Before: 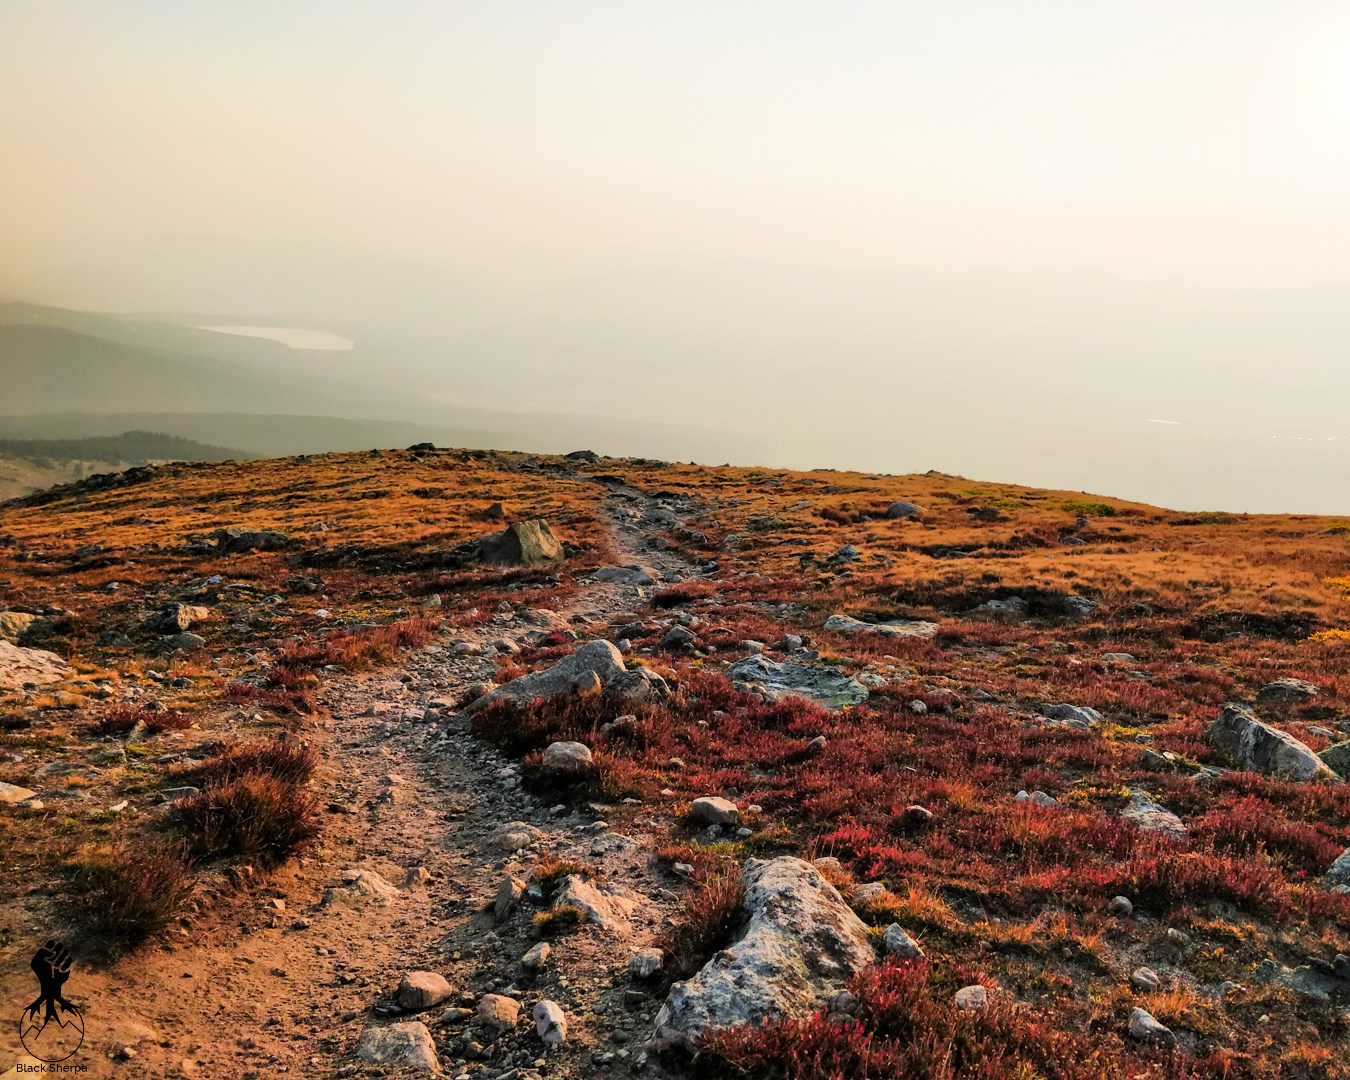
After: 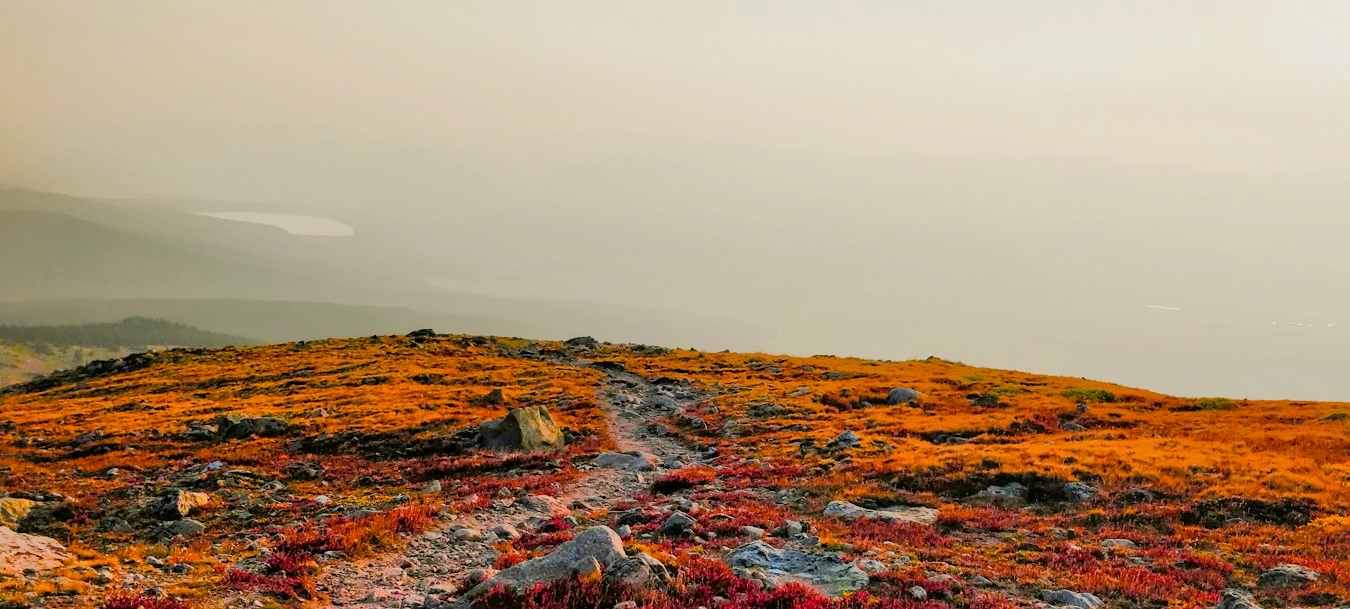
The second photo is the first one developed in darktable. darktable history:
color balance rgb: highlights gain › chroma 0.692%, highlights gain › hue 56.13°, perceptual saturation grading › global saturation 44.651%, perceptual saturation grading › highlights -50.44%, perceptual saturation grading › shadows 30.46%
shadows and highlights: on, module defaults
crop and rotate: top 10.581%, bottom 33.015%
tone curve: curves: ch0 [(0, 0) (0.07, 0.052) (0.23, 0.254) (0.486, 0.53) (0.822, 0.825) (0.994, 0.955)]; ch1 [(0, 0) (0.226, 0.261) (0.379, 0.442) (0.469, 0.472) (0.495, 0.495) (0.514, 0.504) (0.561, 0.568) (0.59, 0.612) (1, 1)]; ch2 [(0, 0) (0.269, 0.299) (0.459, 0.441) (0.498, 0.499) (0.523, 0.52) (0.586, 0.569) (0.635, 0.617) (0.659, 0.681) (0.718, 0.764) (1, 1)], color space Lab, independent channels, preserve colors none
